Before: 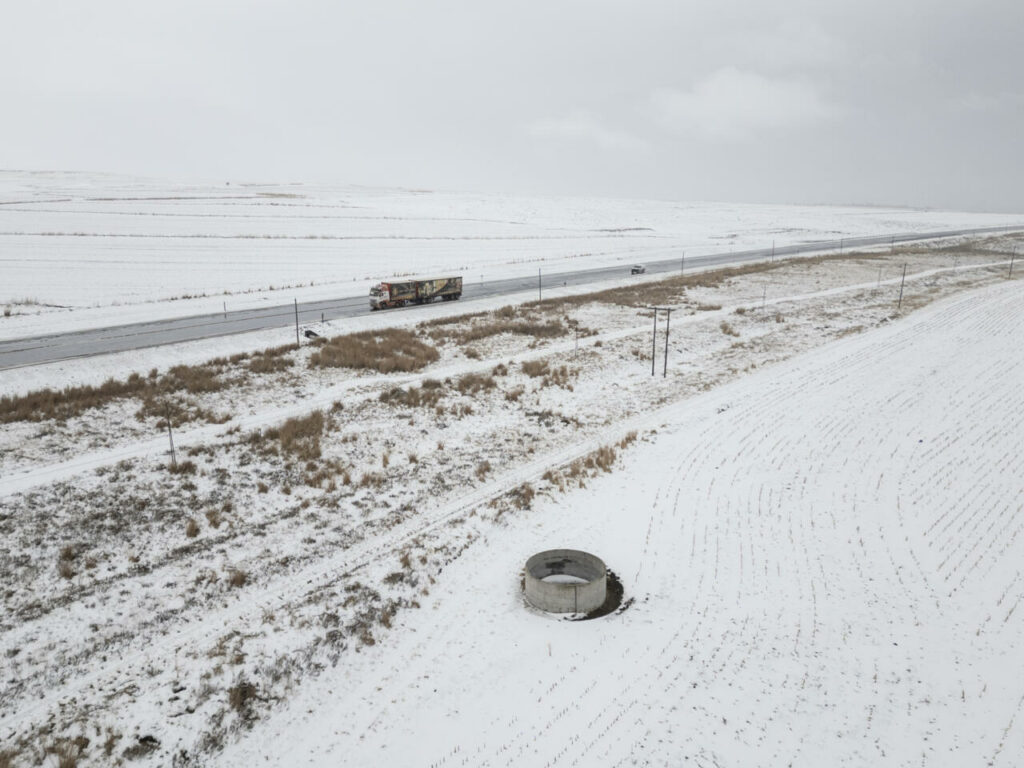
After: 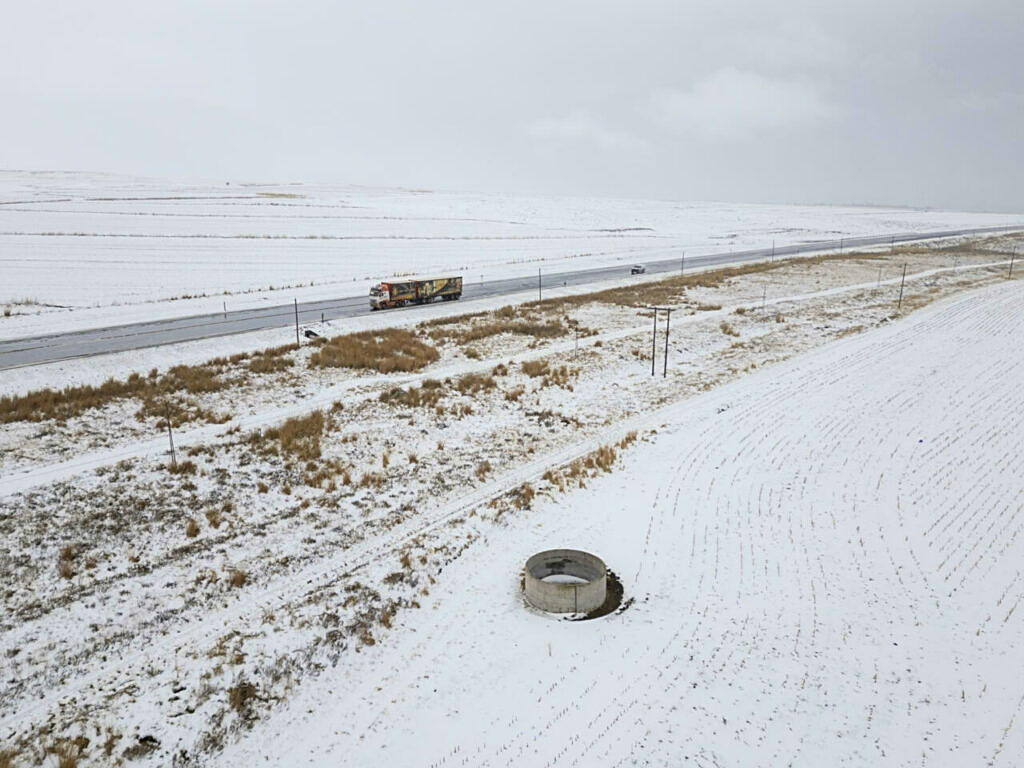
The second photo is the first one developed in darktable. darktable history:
sharpen: on, module defaults
color contrast: green-magenta contrast 1.55, blue-yellow contrast 1.83
